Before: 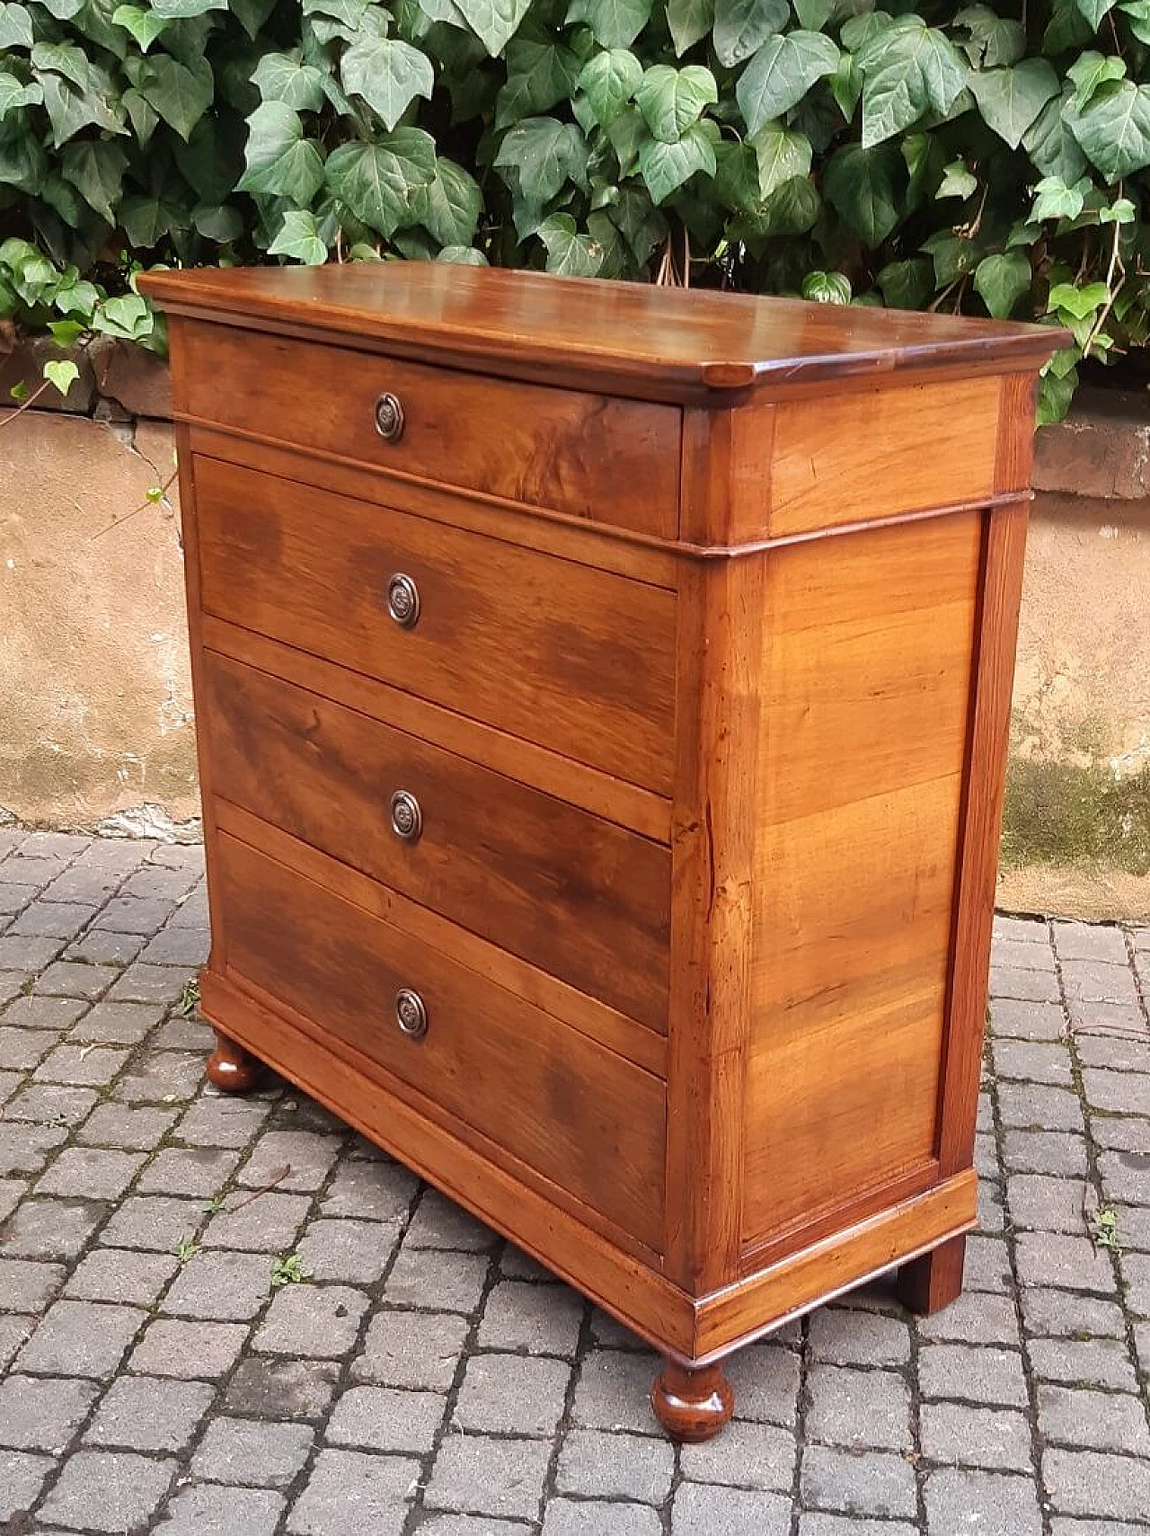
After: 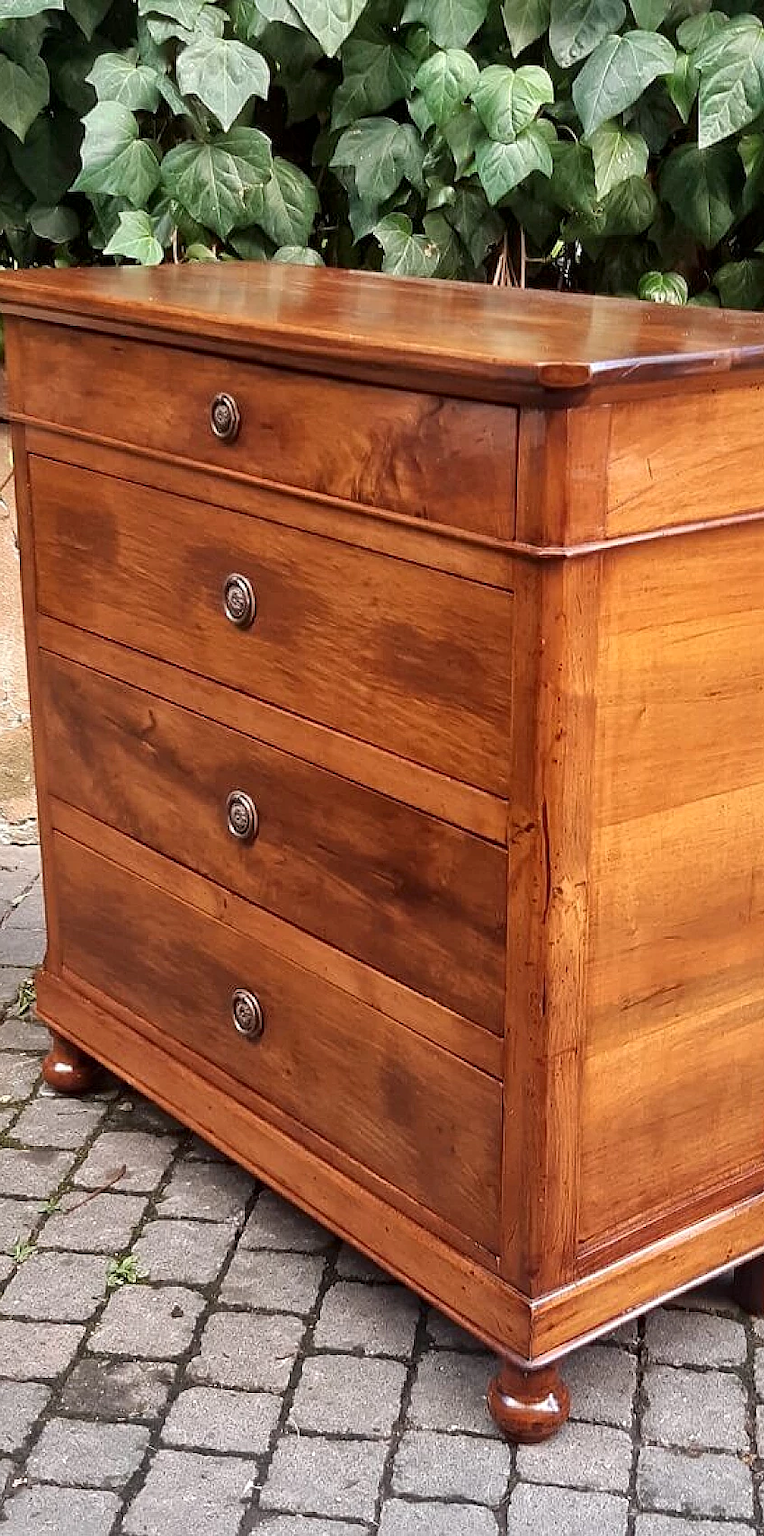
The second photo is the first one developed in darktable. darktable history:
crop and rotate: left 14.331%, right 19.23%
local contrast: mode bilateral grid, contrast 21, coarseness 49, detail 138%, midtone range 0.2
